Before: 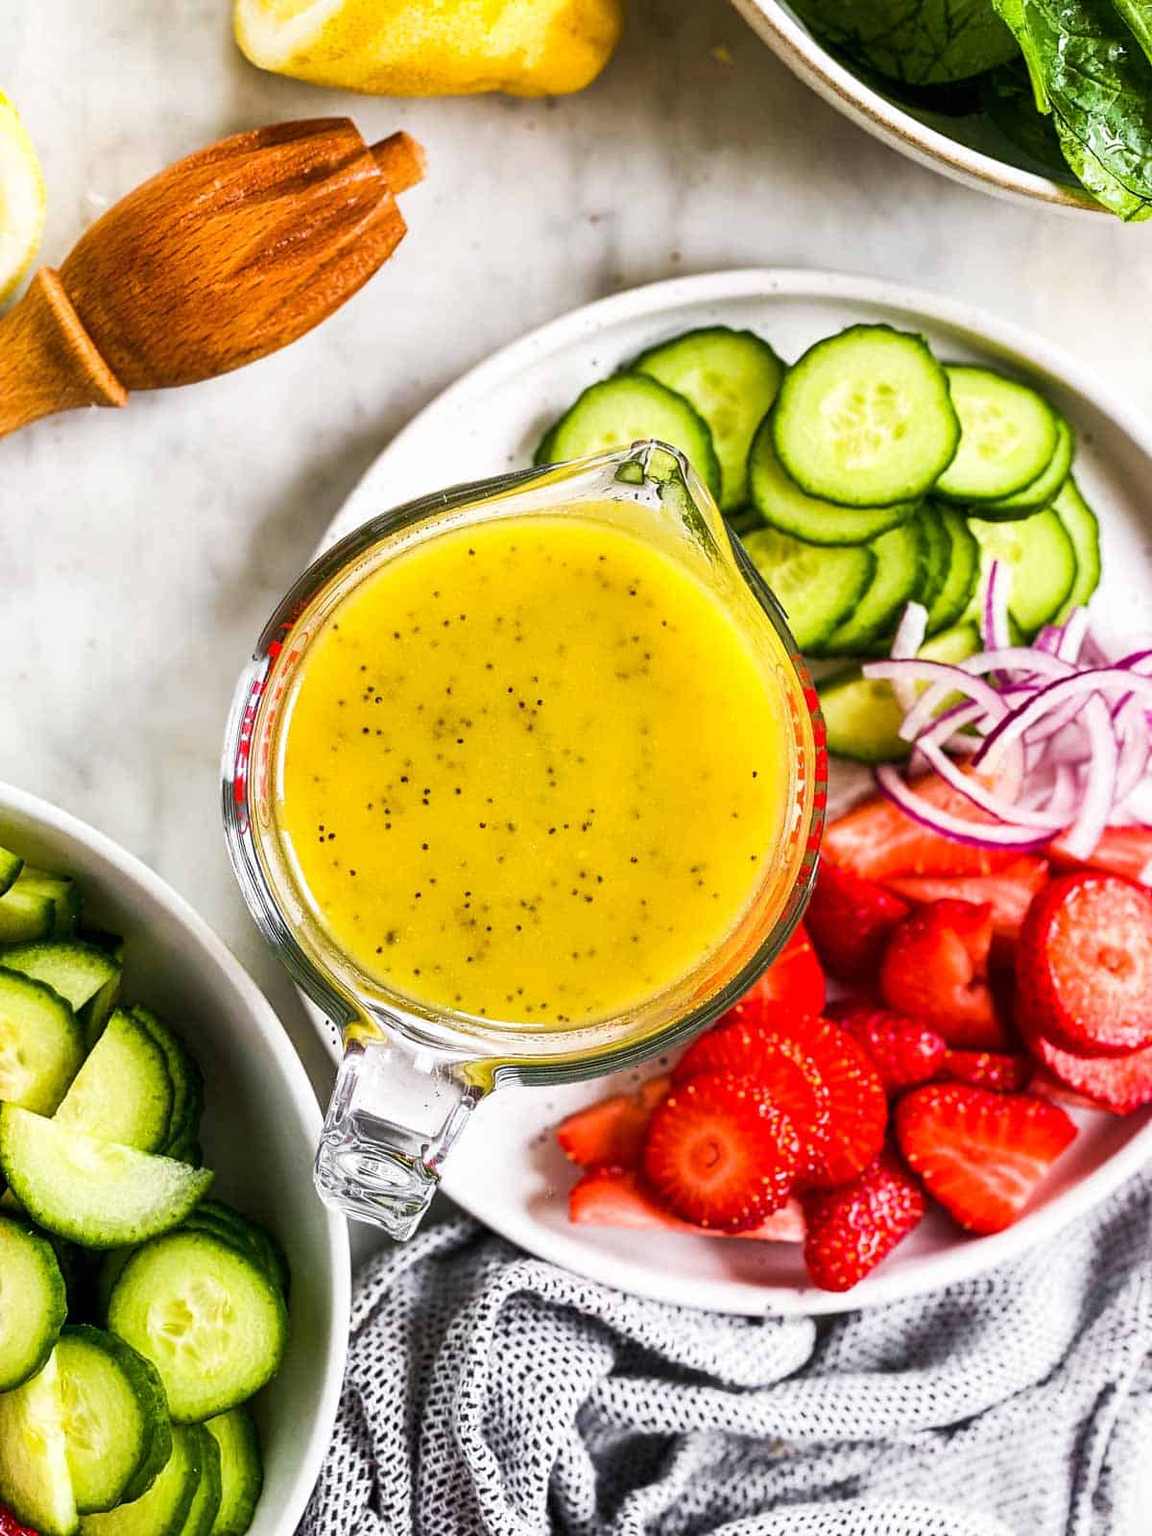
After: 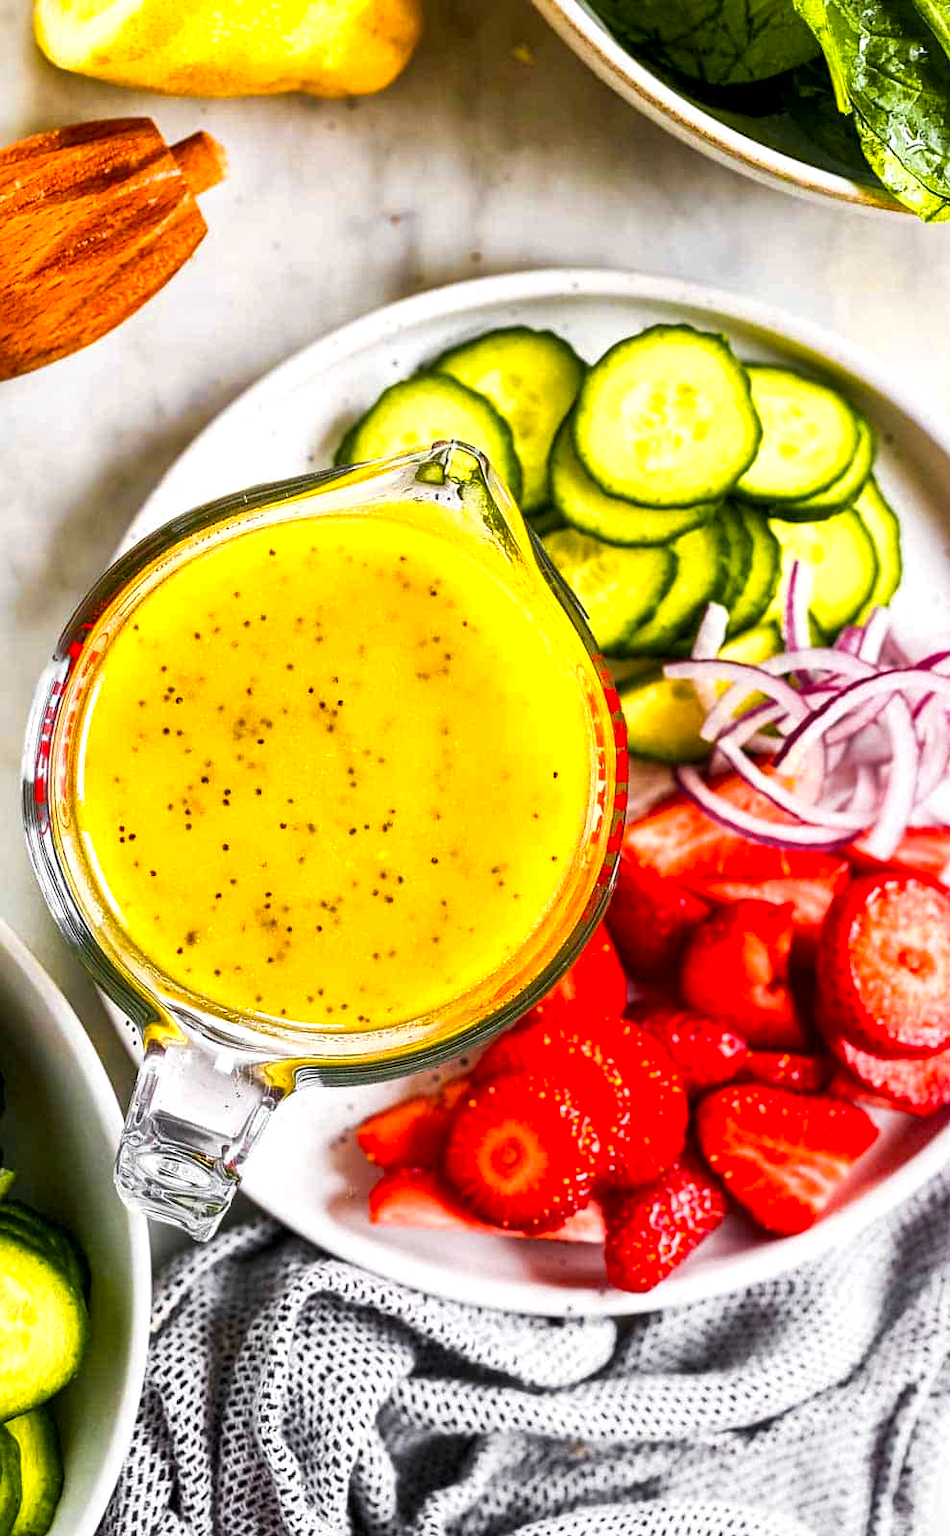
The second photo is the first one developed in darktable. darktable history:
color zones: curves: ch0 [(0, 0.511) (0.143, 0.531) (0.286, 0.56) (0.429, 0.5) (0.571, 0.5) (0.714, 0.5) (0.857, 0.5) (1, 0.5)]; ch1 [(0, 0.525) (0.143, 0.705) (0.286, 0.715) (0.429, 0.35) (0.571, 0.35) (0.714, 0.35) (0.857, 0.4) (1, 0.4)]; ch2 [(0, 0.572) (0.143, 0.512) (0.286, 0.473) (0.429, 0.45) (0.571, 0.5) (0.714, 0.5) (0.857, 0.518) (1, 0.518)]
crop: left 17.334%, bottom 0.019%
local contrast: mode bilateral grid, contrast 21, coarseness 50, detail 140%, midtone range 0.2
